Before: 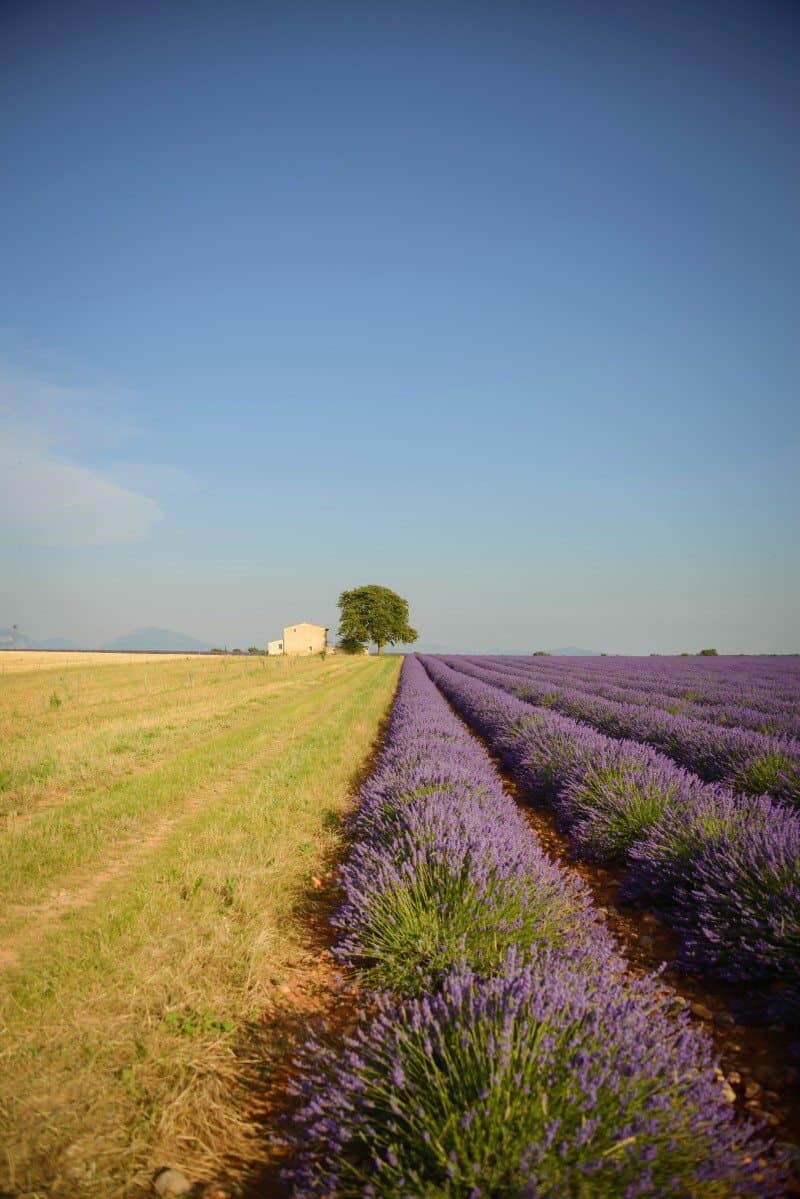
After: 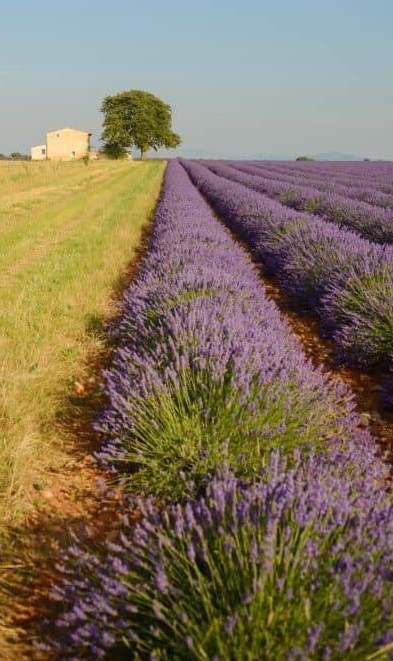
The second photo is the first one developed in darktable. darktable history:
crop: left 29.73%, top 41.348%, right 21.102%, bottom 3.474%
